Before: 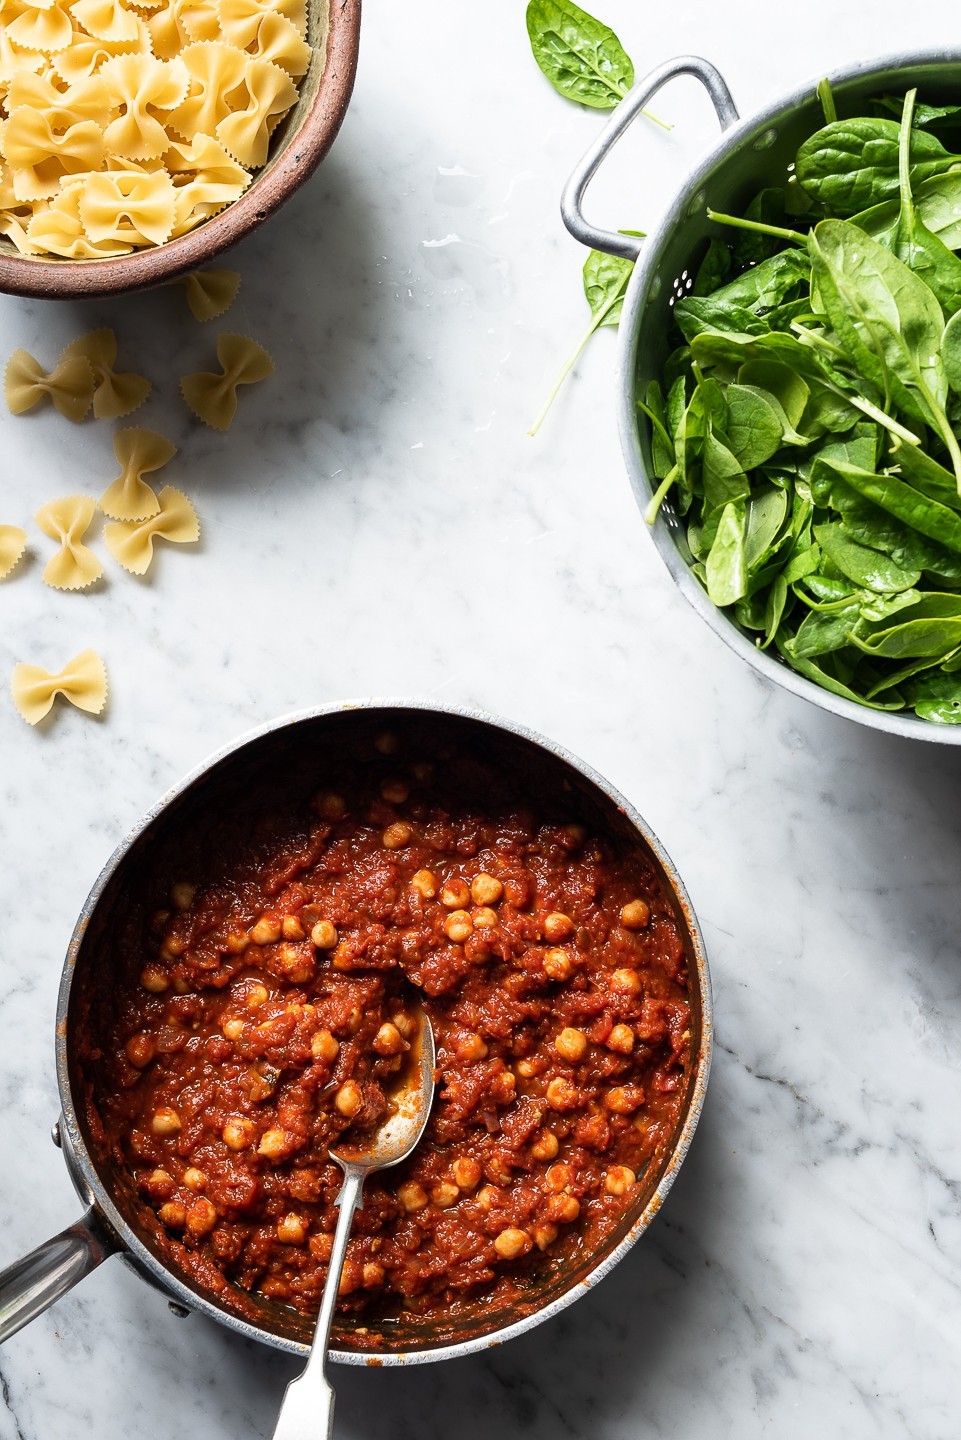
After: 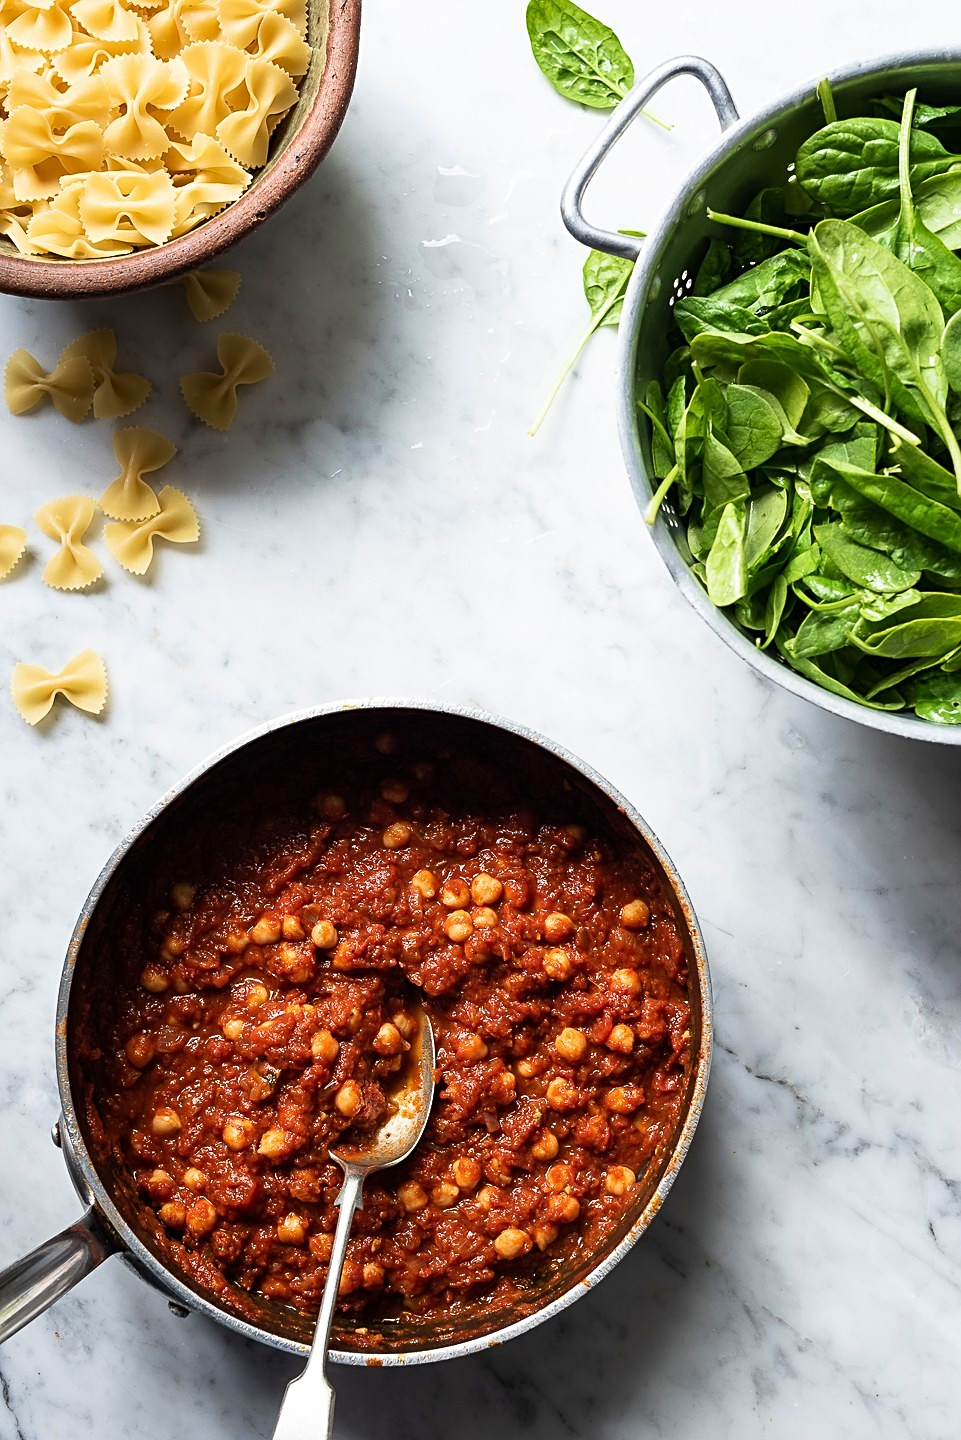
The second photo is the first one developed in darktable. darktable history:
velvia: on, module defaults
sharpen: radius 2.529, amount 0.323
